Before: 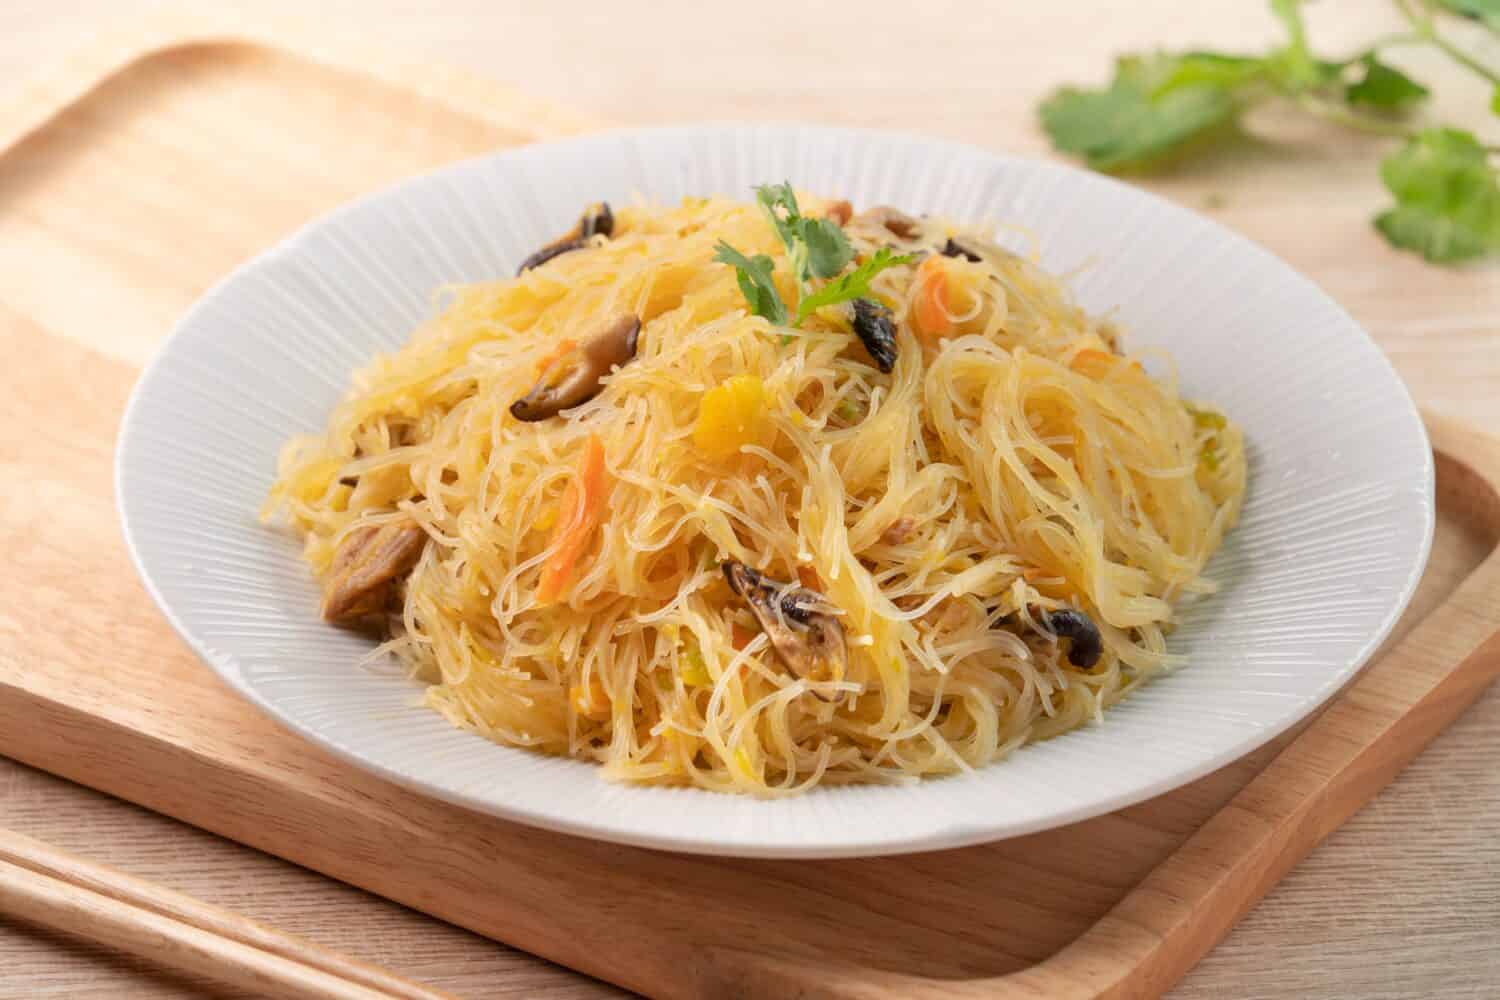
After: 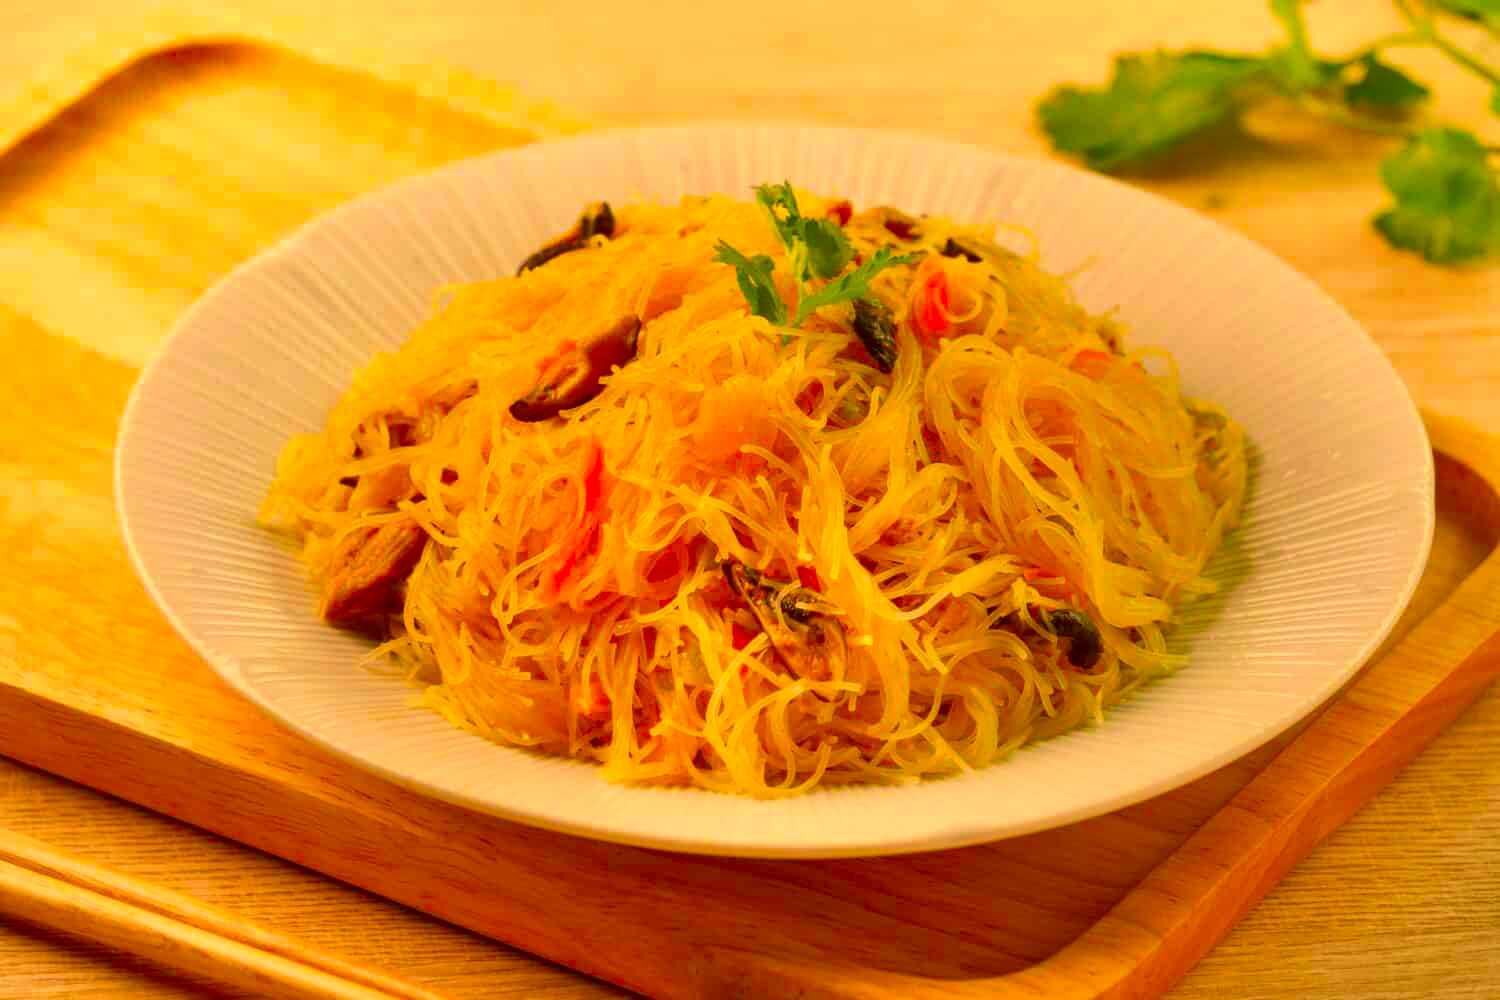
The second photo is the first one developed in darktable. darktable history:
shadows and highlights: shadows 52.42, soften with gaussian
color correction: highlights a* 10.44, highlights b* 30.04, shadows a* 2.73, shadows b* 17.51, saturation 1.72
